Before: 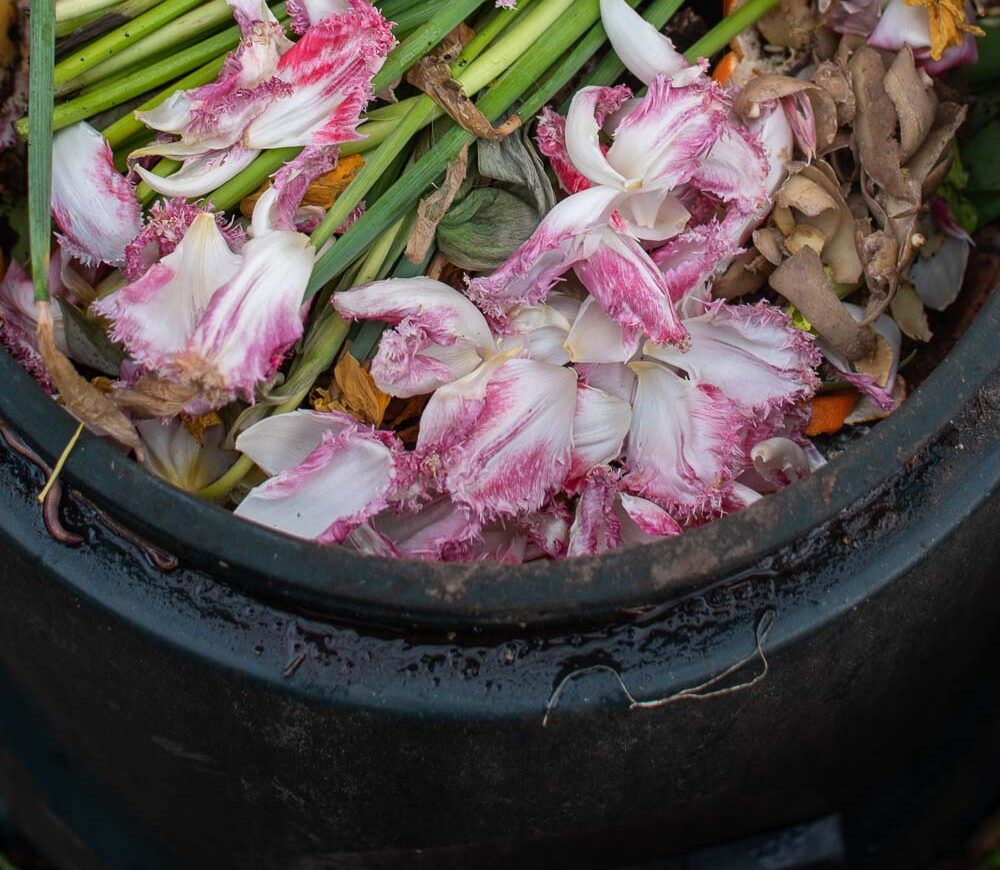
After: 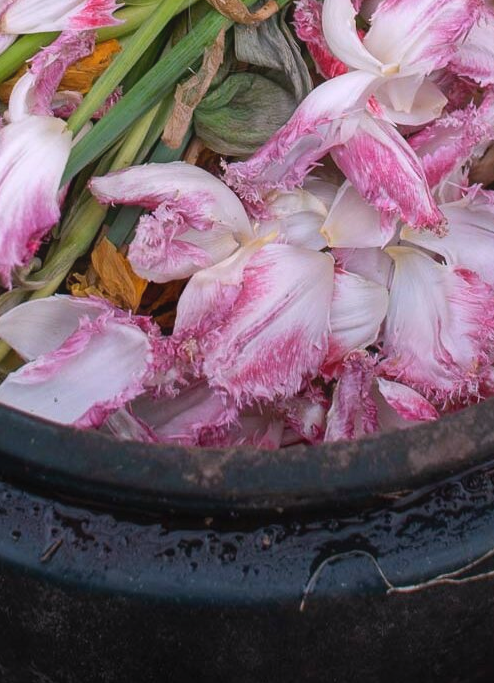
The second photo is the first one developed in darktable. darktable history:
crop and rotate: angle 0.02°, left 24.353%, top 13.219%, right 26.156%, bottom 8.224%
white balance: red 1.05, blue 1.072
contrast equalizer: octaves 7, y [[0.6 ×6], [0.55 ×6], [0 ×6], [0 ×6], [0 ×6]], mix -0.36
